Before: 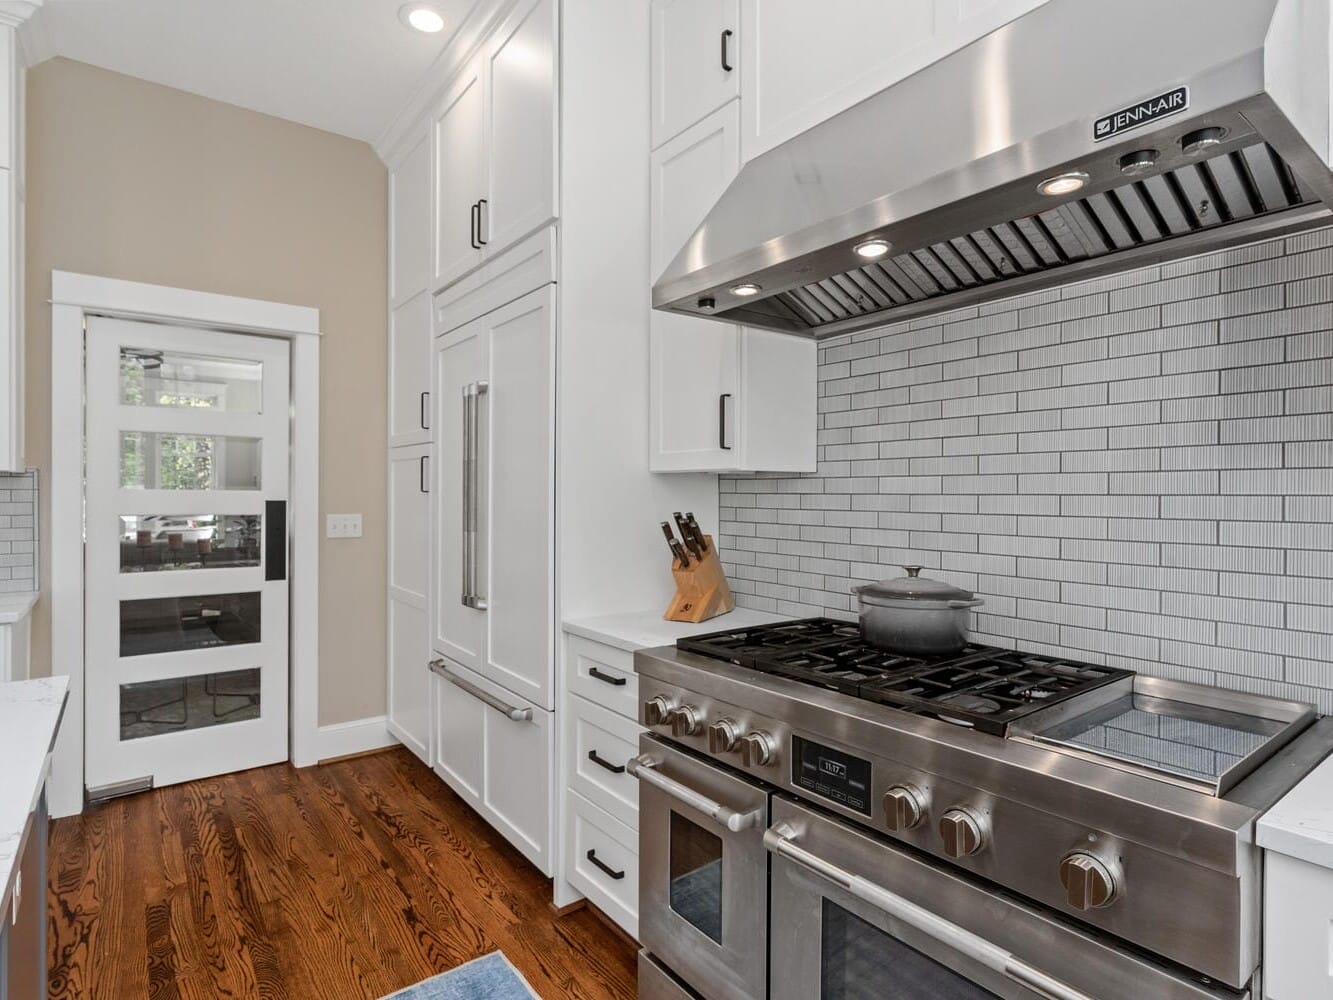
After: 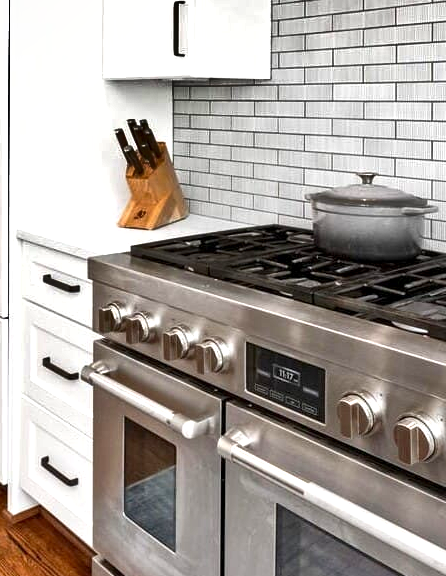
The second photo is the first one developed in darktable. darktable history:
crop: left 40.966%, top 39.399%, right 25.563%, bottom 2.914%
shadows and highlights: shadows 59.88, highlights -60.39, soften with gaussian
exposure: black level correction 0.001, exposure 1.131 EV, compensate highlight preservation false
